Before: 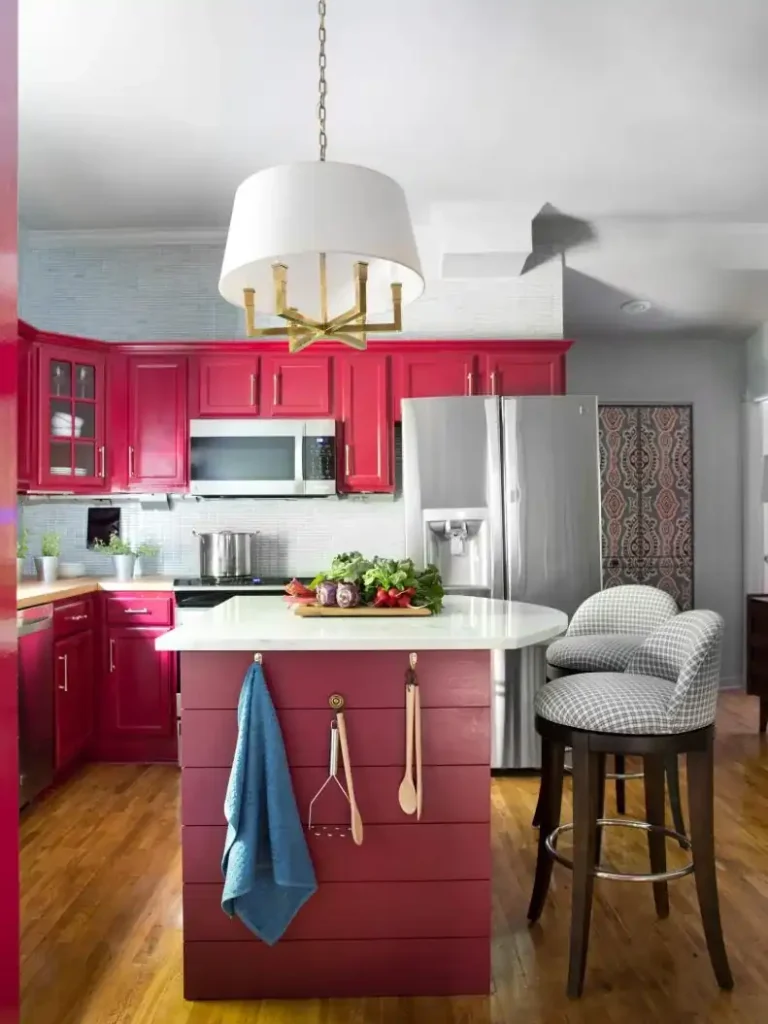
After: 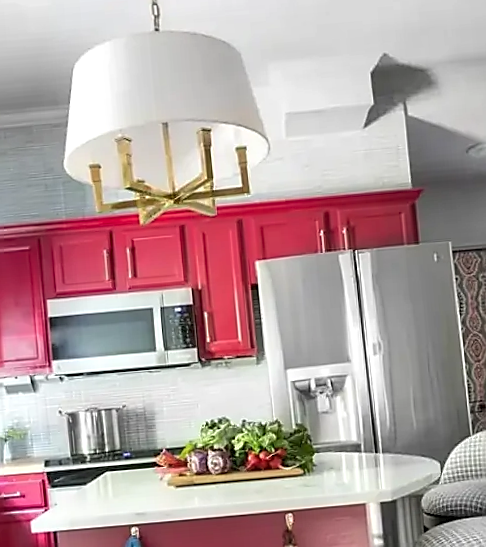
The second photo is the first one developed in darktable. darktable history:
sharpen: radius 1.4, amount 1.25, threshold 0.7
local contrast: on, module defaults
crop: left 20.932%, top 15.471%, right 21.848%, bottom 34.081%
exposure: compensate highlight preservation false
rotate and perspective: rotation -4.86°, automatic cropping off
